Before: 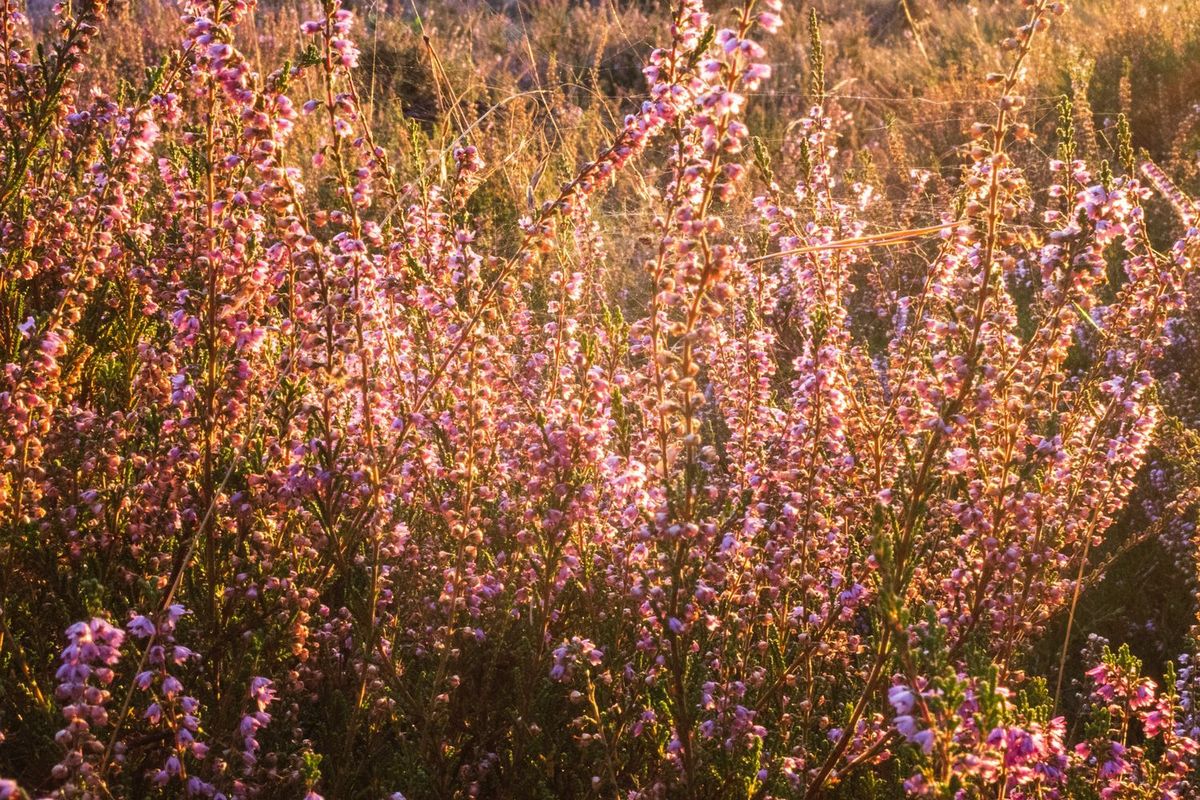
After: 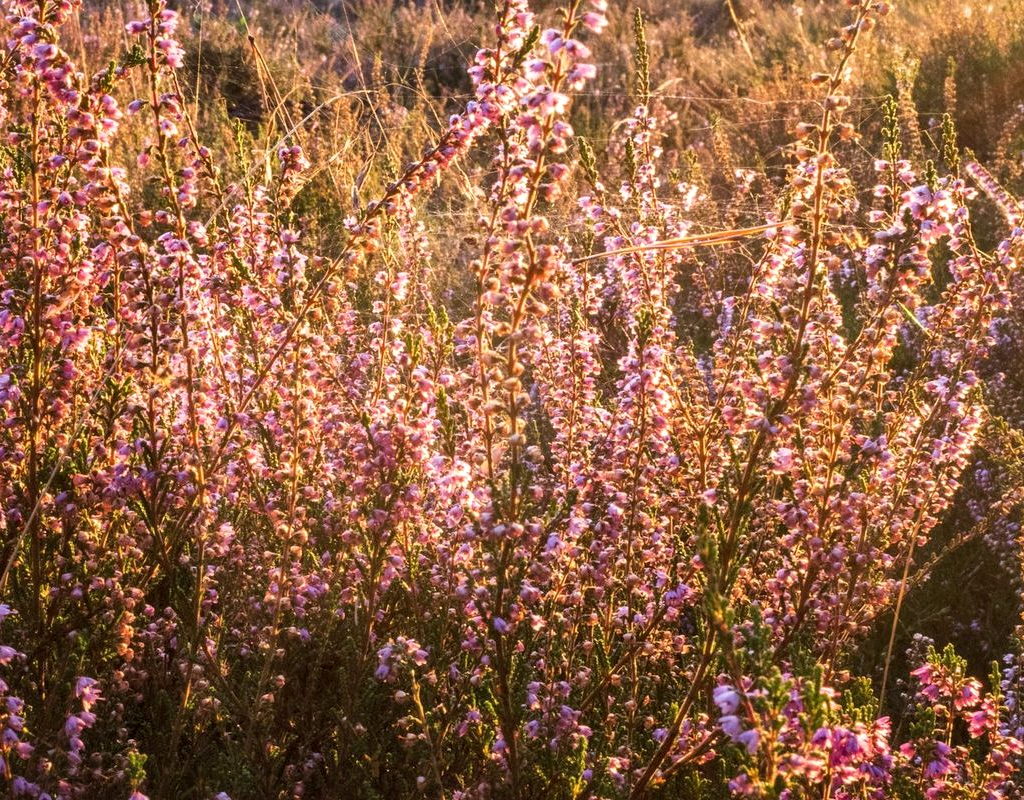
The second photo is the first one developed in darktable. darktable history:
local contrast: mode bilateral grid, contrast 19, coarseness 50, detail 138%, midtone range 0.2
crop and rotate: left 14.586%
